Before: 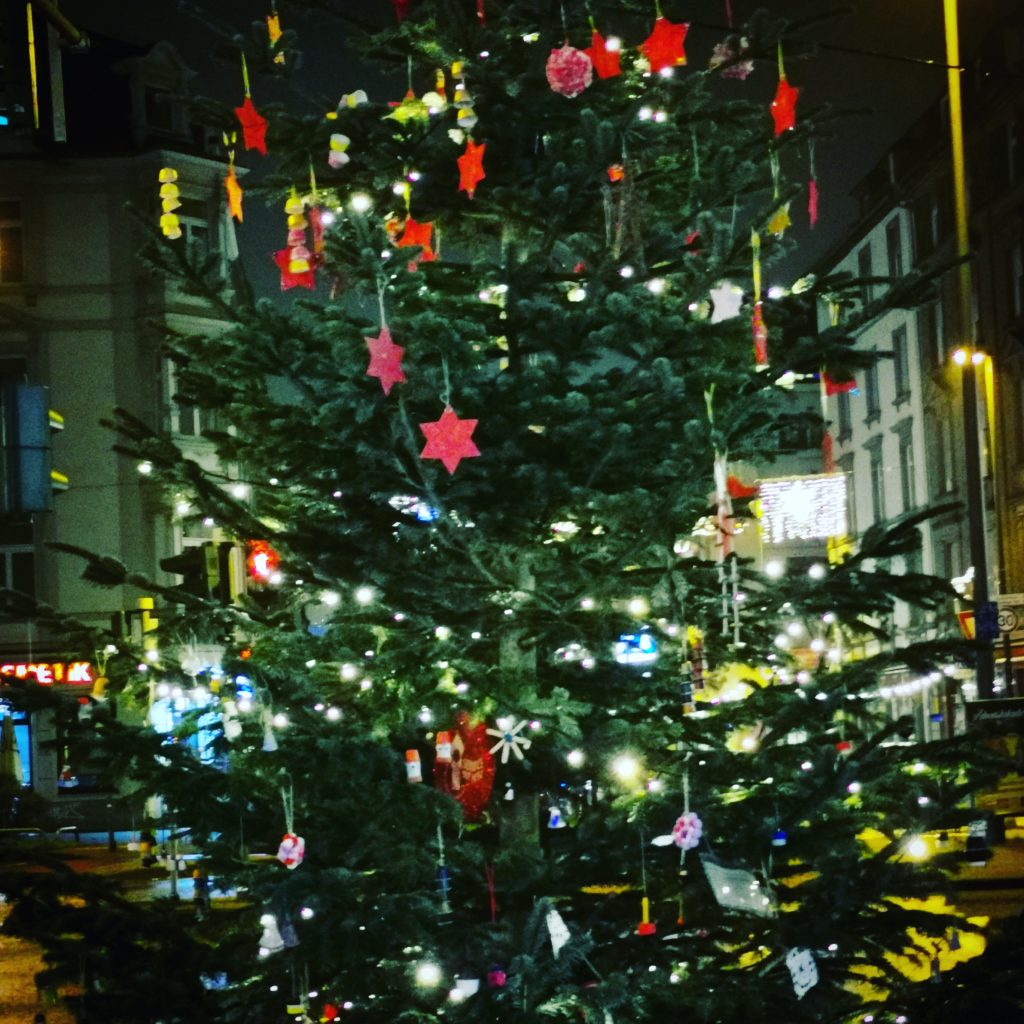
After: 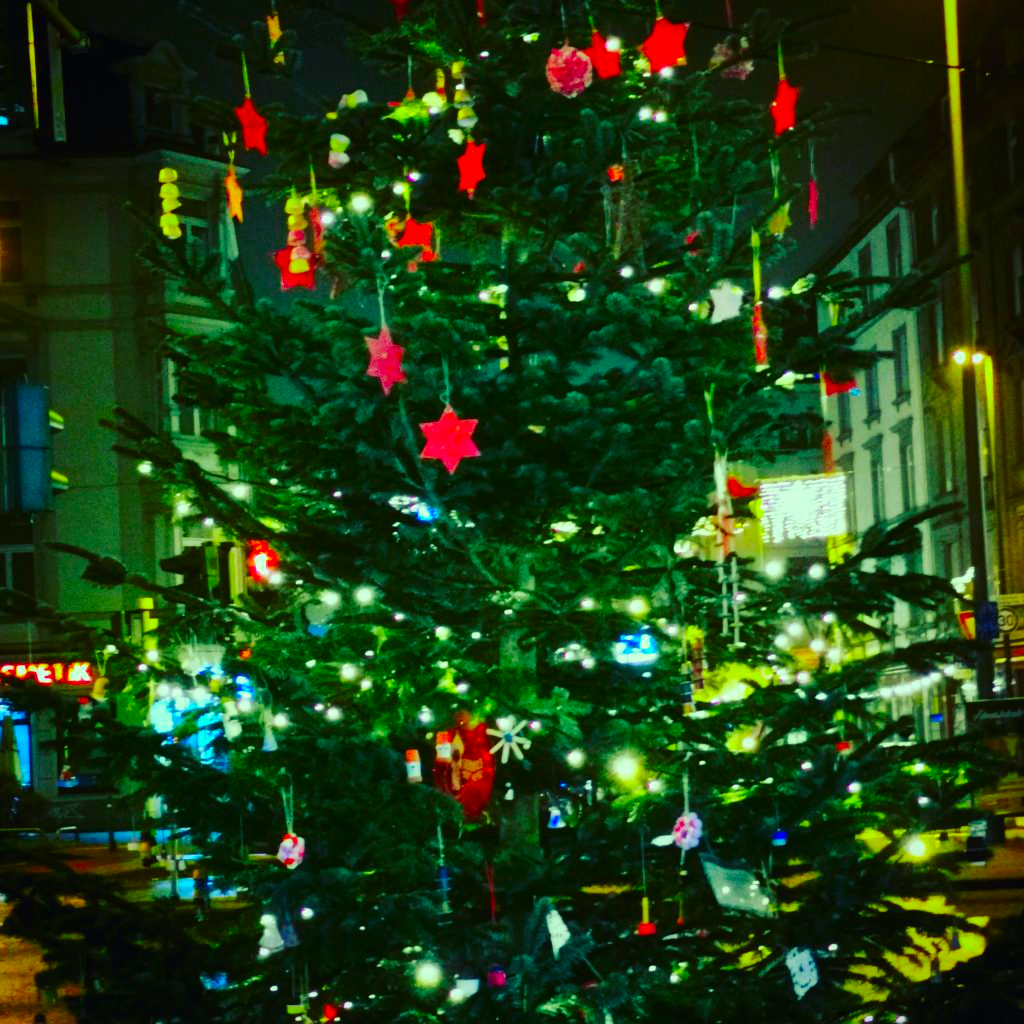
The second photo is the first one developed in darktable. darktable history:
color correction: highlights a* -10.77, highlights b* 9.8, saturation 1.72
